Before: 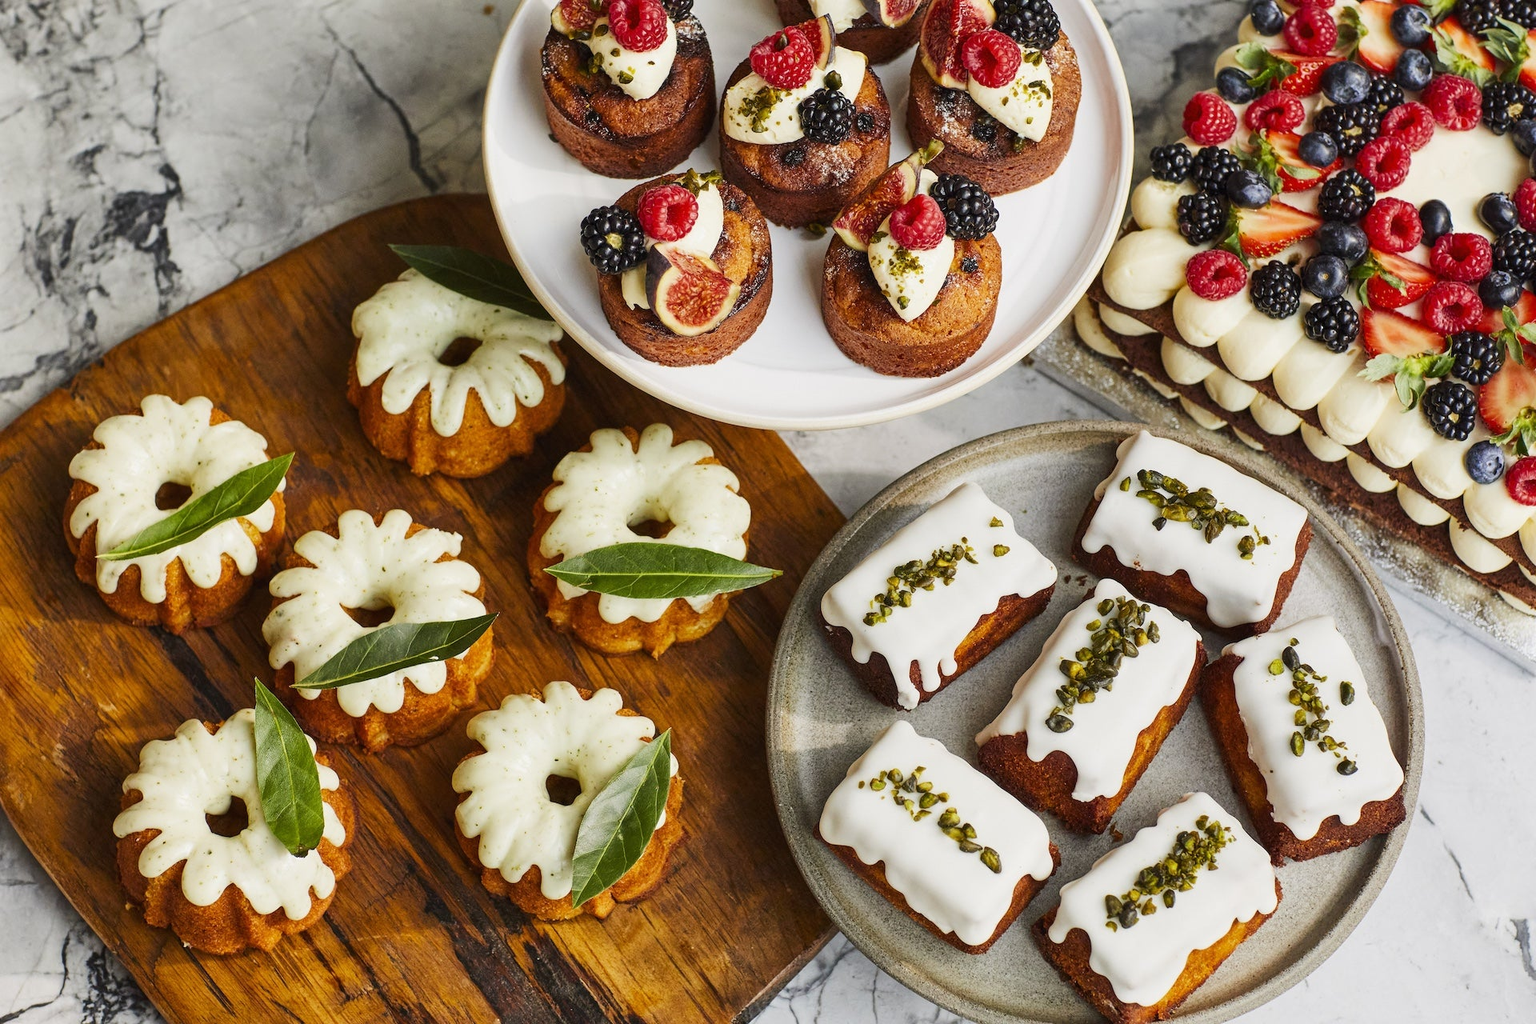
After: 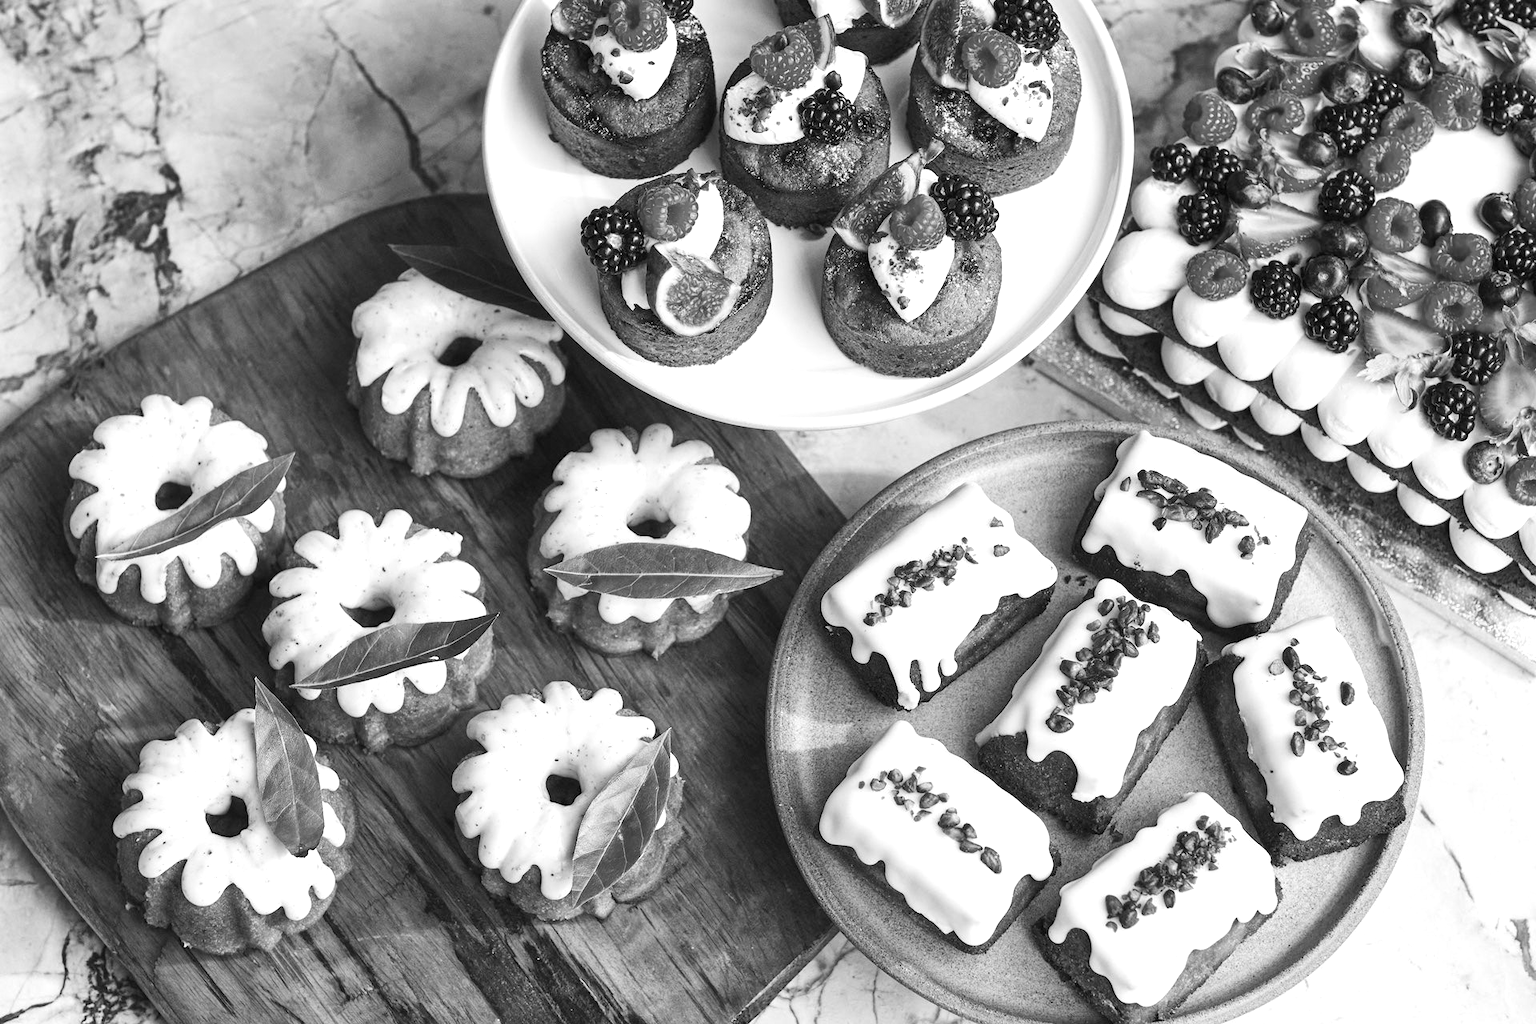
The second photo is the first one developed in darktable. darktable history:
monochrome: on, module defaults
exposure: exposure 0.496 EV, compensate highlight preservation false
